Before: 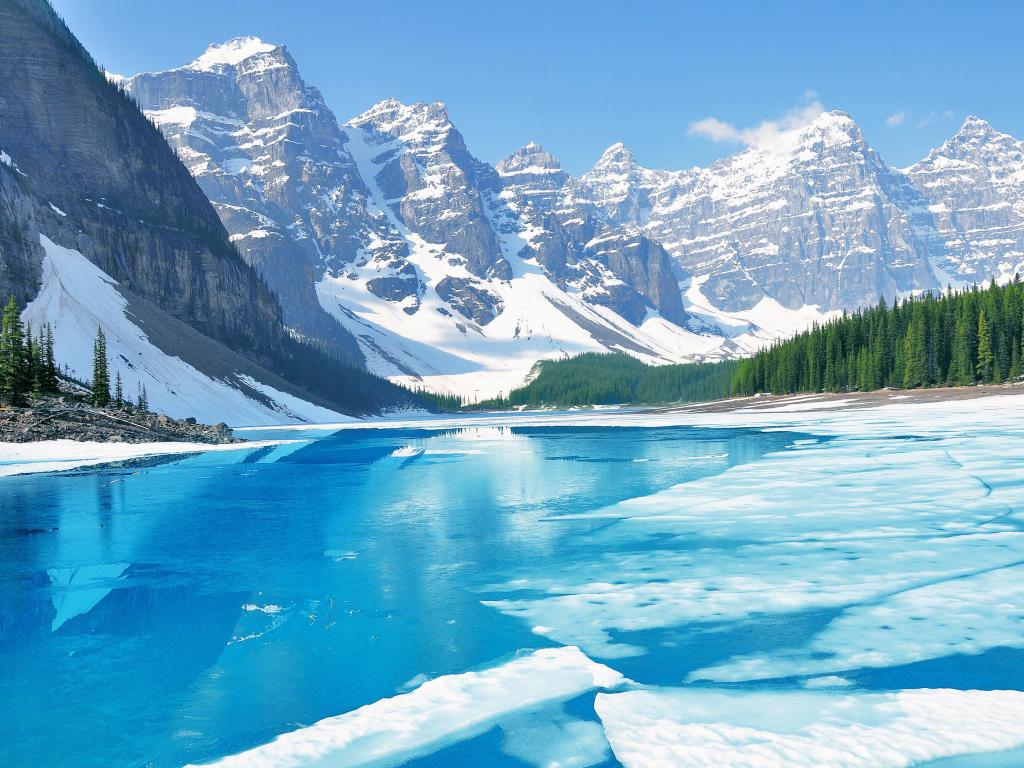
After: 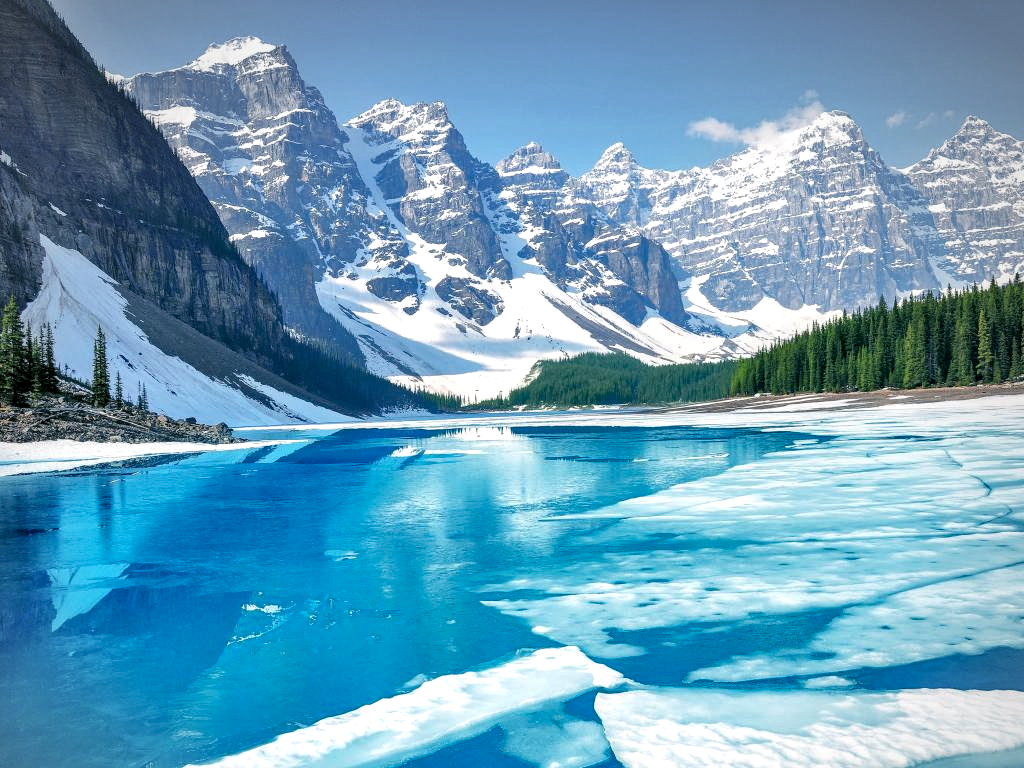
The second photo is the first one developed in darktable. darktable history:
haze removal: adaptive false
vignetting: fall-off radius 69.93%, center (-0.028, 0.238), automatic ratio true
local contrast: highlights 23%, detail 150%
